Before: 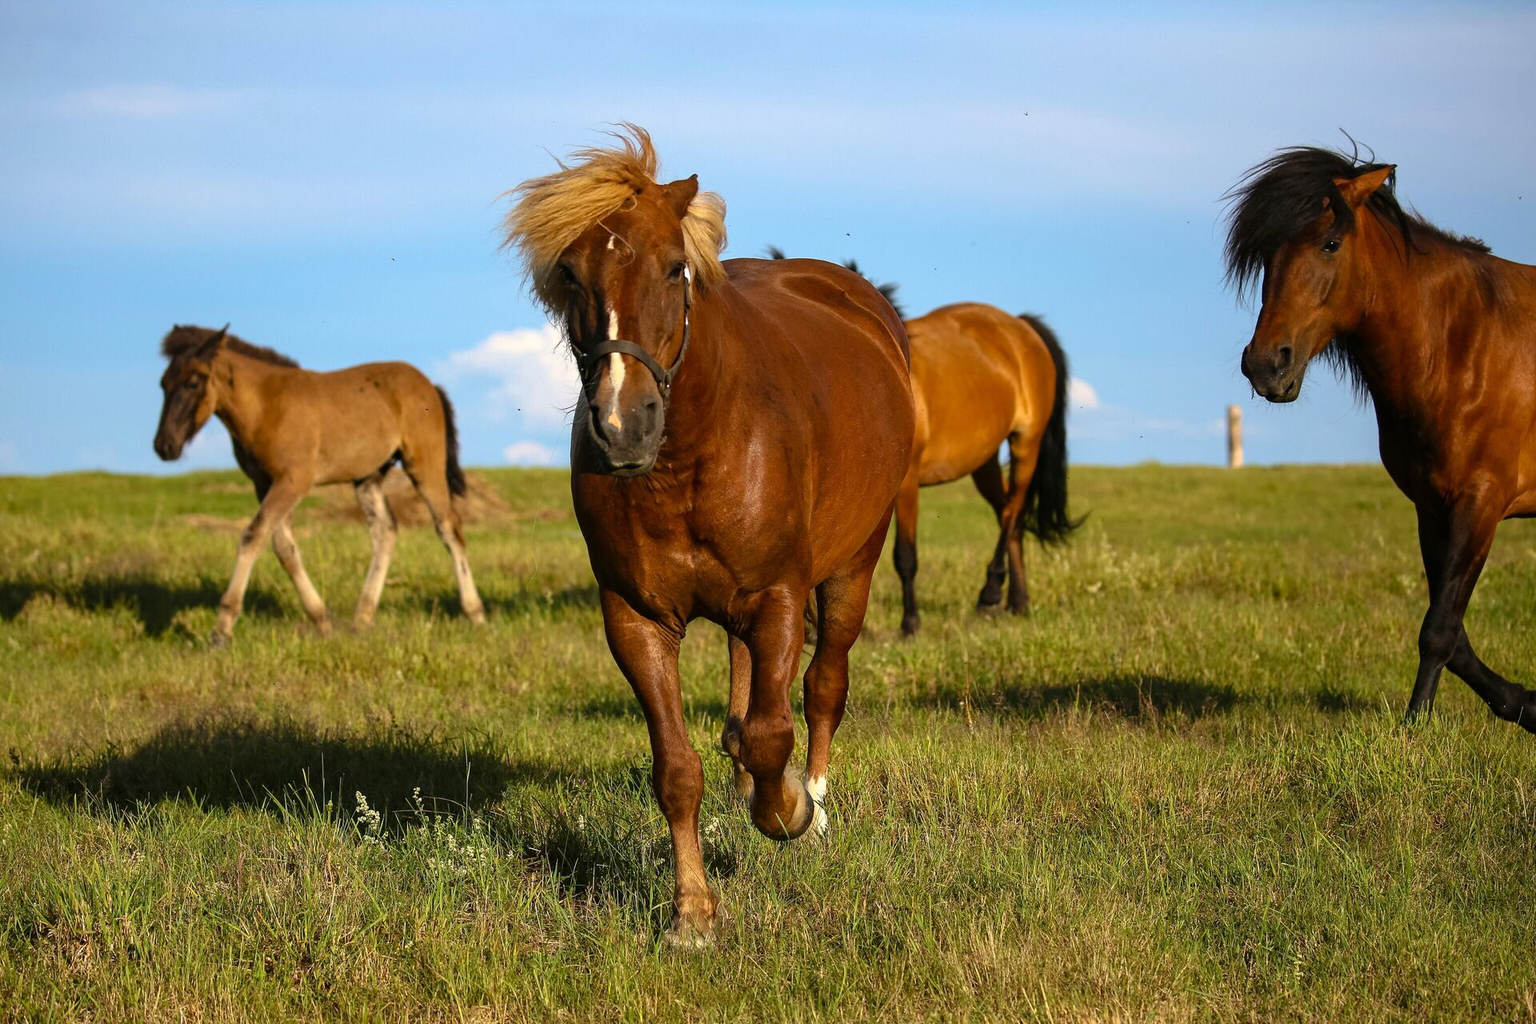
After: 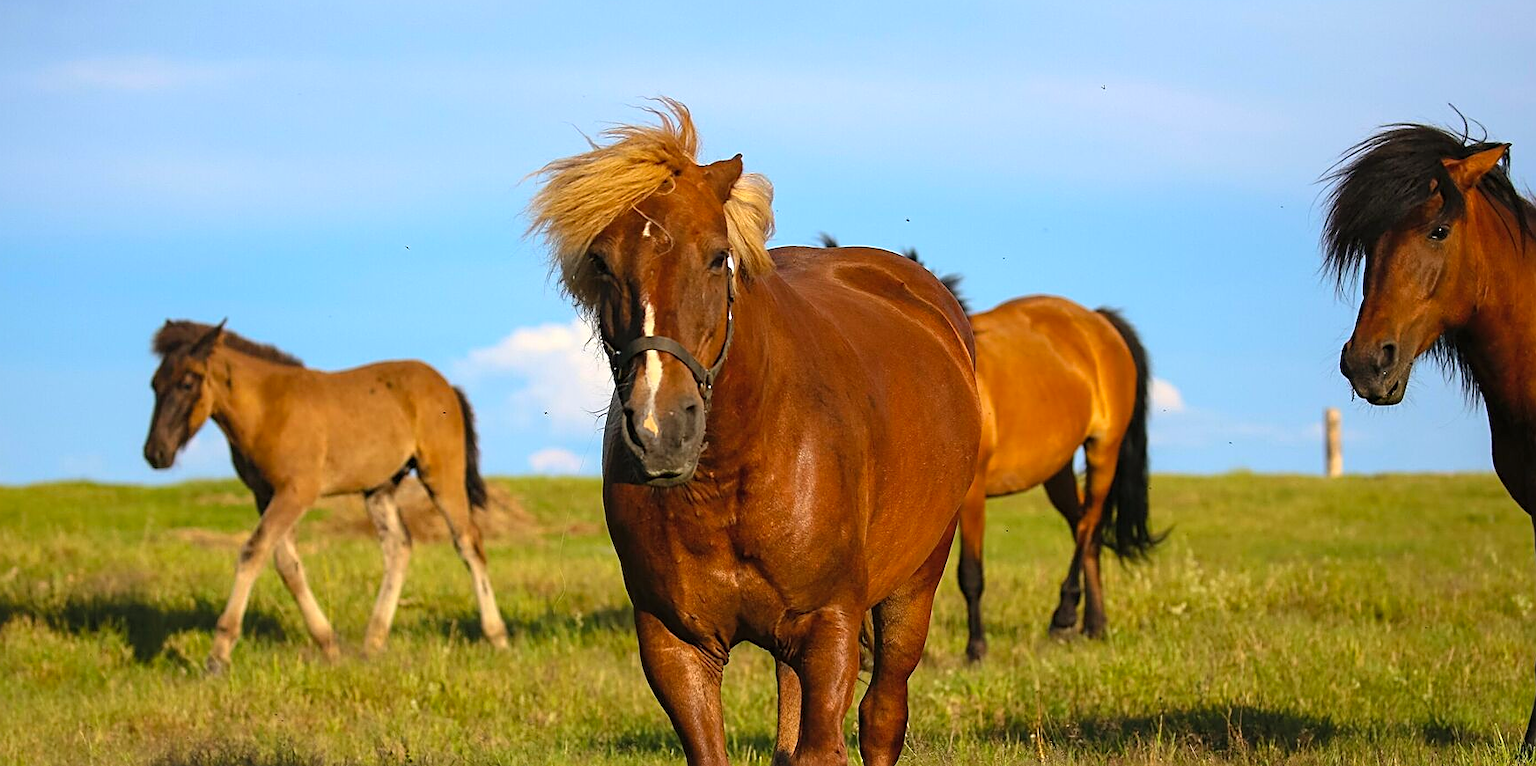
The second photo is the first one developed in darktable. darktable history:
contrast brightness saturation: brightness 0.092, saturation 0.195
crop: left 1.537%, top 3.417%, right 7.566%, bottom 28.478%
sharpen: on, module defaults
